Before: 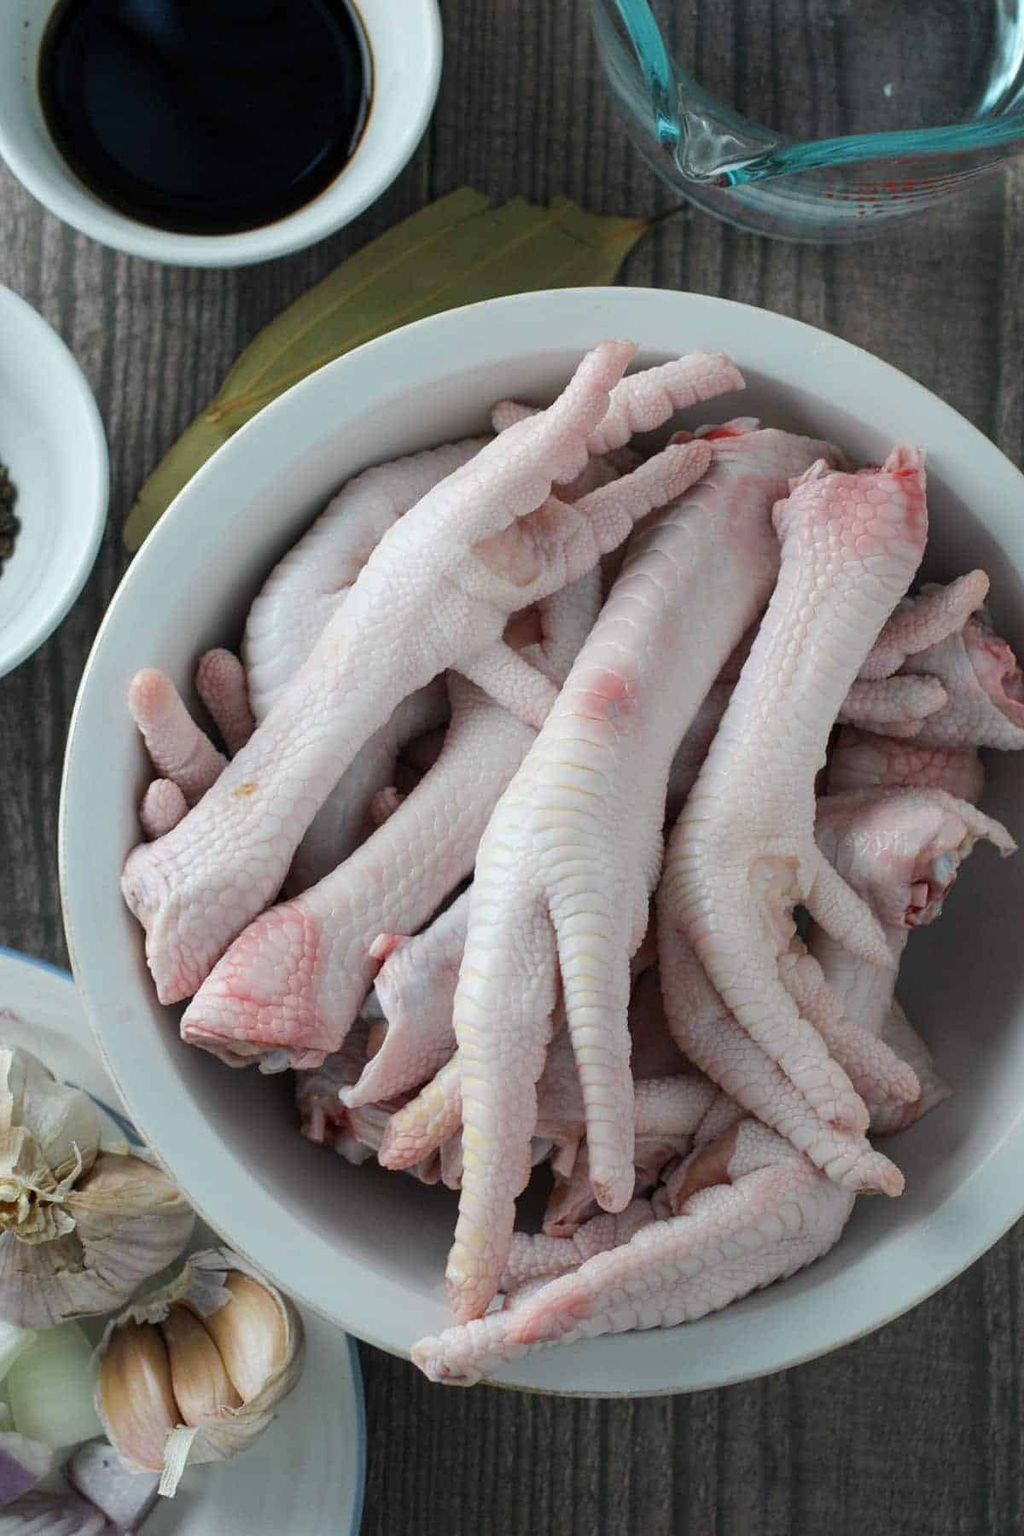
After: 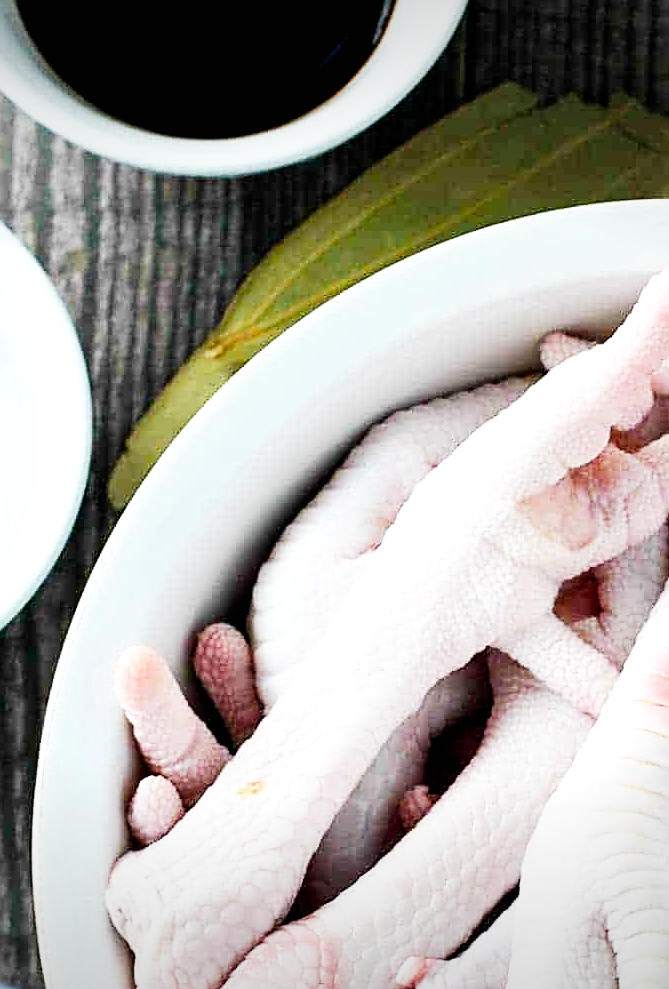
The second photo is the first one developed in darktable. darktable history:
tone equalizer: edges refinement/feathering 500, mask exposure compensation -1.57 EV, preserve details guided filter
crop and rotate: left 3.053%, top 7.619%, right 41.131%, bottom 37.389%
exposure: black level correction 0.01, exposure 0.016 EV, compensate exposure bias true, compensate highlight preservation false
vignetting: fall-off start 97.56%, fall-off radius 100.85%, width/height ratio 1.365
sharpen: on, module defaults
levels: levels [0, 0.492, 0.984]
base curve: curves: ch0 [(0, 0) (0.007, 0.004) (0.027, 0.03) (0.046, 0.07) (0.207, 0.54) (0.442, 0.872) (0.673, 0.972) (1, 1)], preserve colors none
